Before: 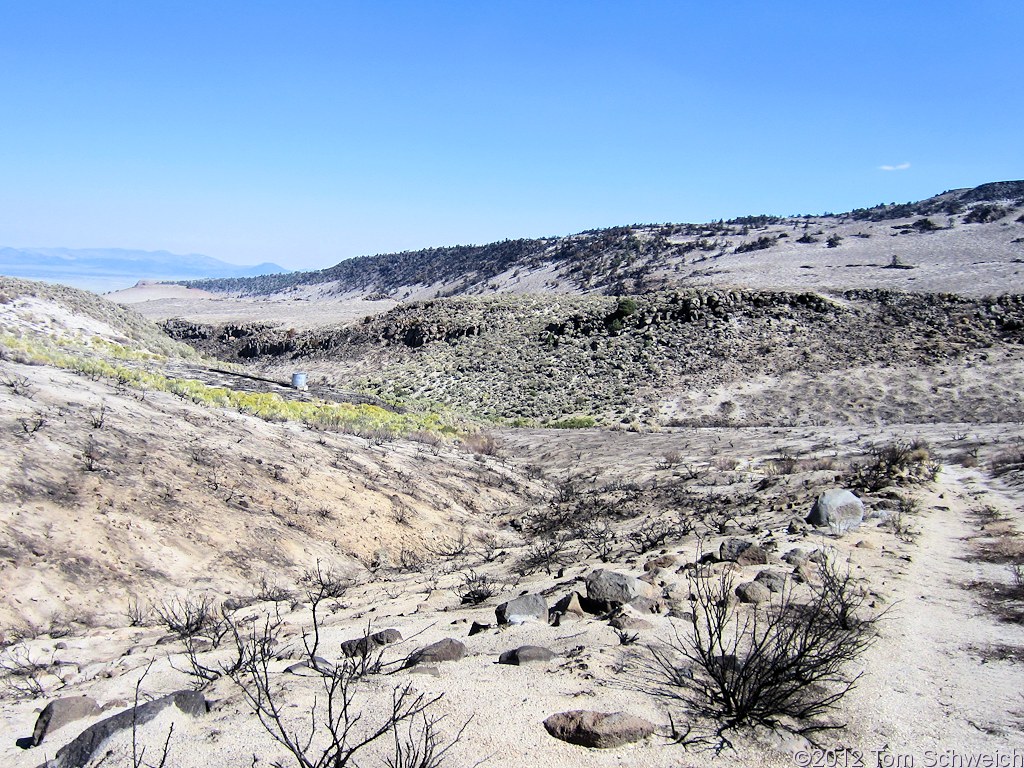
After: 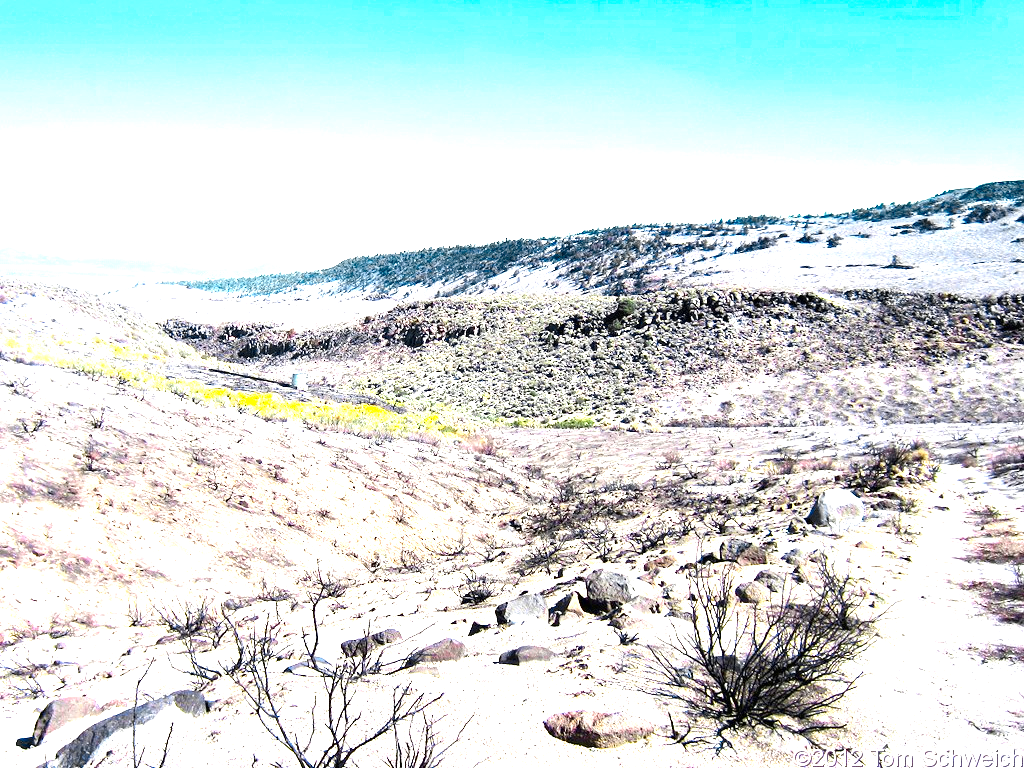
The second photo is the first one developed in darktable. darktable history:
color zones: curves: ch0 [(0.257, 0.558) (0.75, 0.565)]; ch1 [(0.004, 0.857) (0.14, 0.416) (0.257, 0.695) (0.442, 0.032) (0.736, 0.266) (0.891, 0.741)]; ch2 [(0, 0.623) (0.112, 0.436) (0.271, 0.474) (0.516, 0.64) (0.743, 0.286)]
exposure: black level correction 0, exposure 1.189 EV, compensate highlight preservation false
color balance rgb: linear chroma grading › global chroma 14.788%, perceptual saturation grading › global saturation 25.19%
